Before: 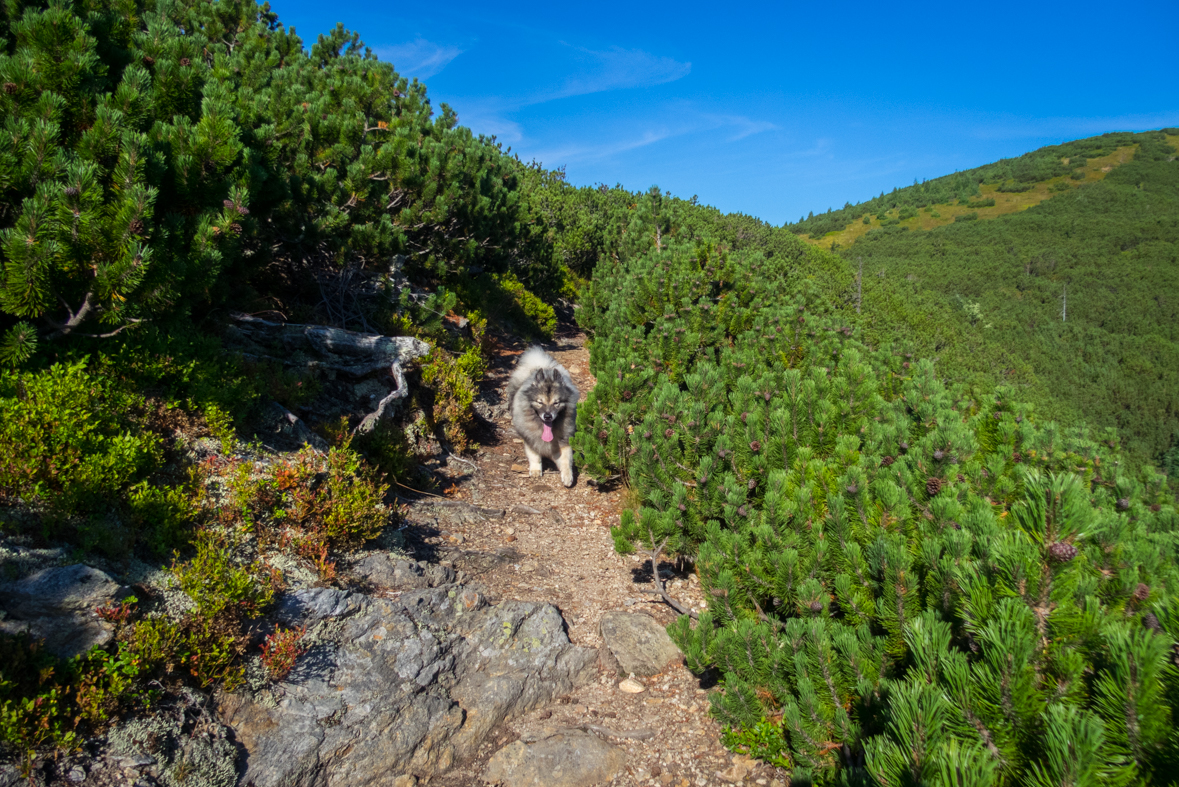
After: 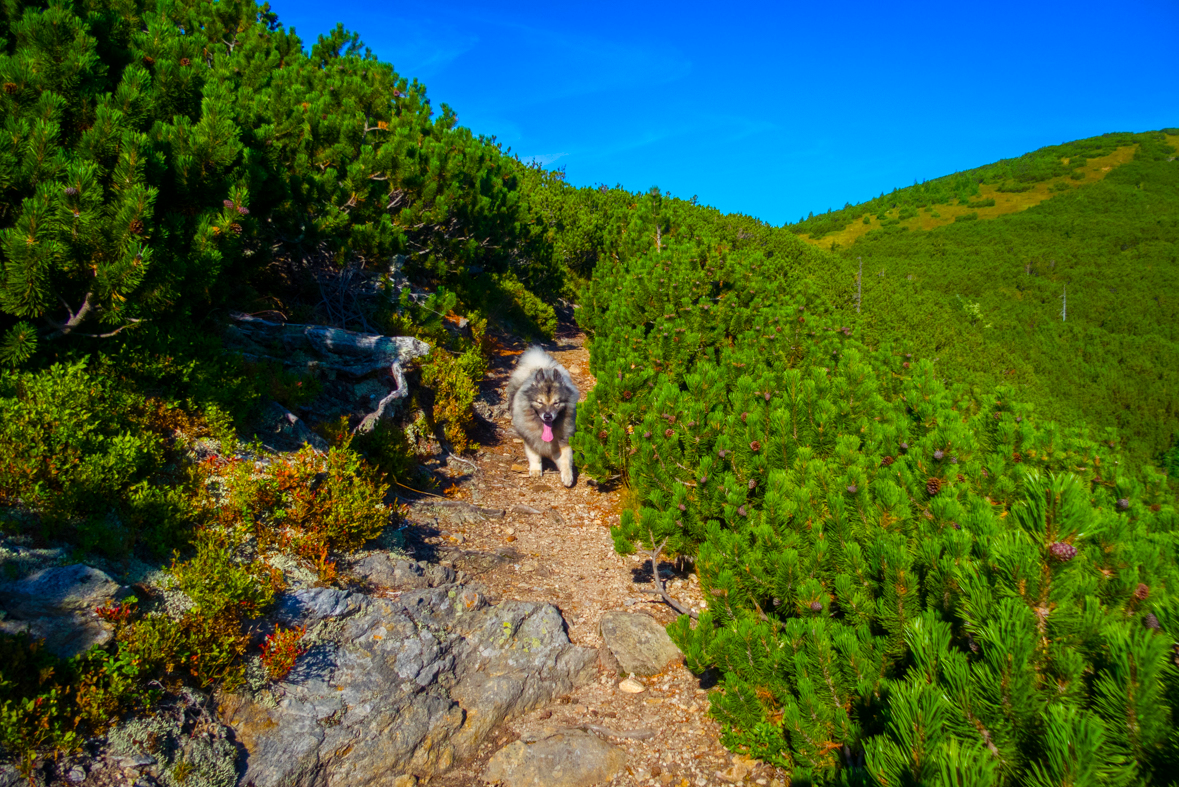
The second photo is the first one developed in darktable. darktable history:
color balance rgb: linear chroma grading › shadows 10.237%, linear chroma grading › highlights 9.471%, linear chroma grading › global chroma 14.593%, linear chroma grading › mid-tones 14.983%, perceptual saturation grading › global saturation 20%, perceptual saturation grading › highlights -14.125%, perceptual saturation grading › shadows 49.541%, global vibrance 20%
